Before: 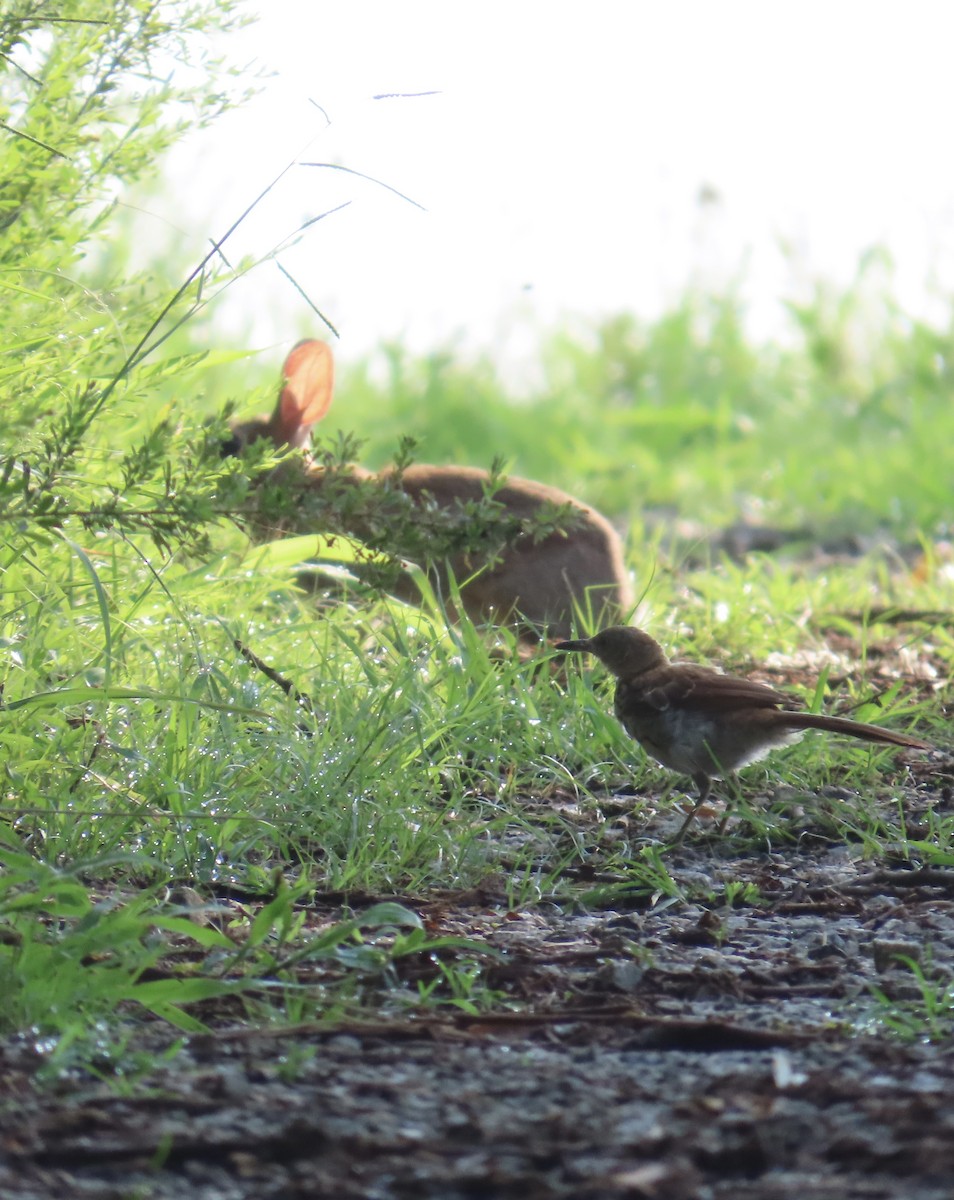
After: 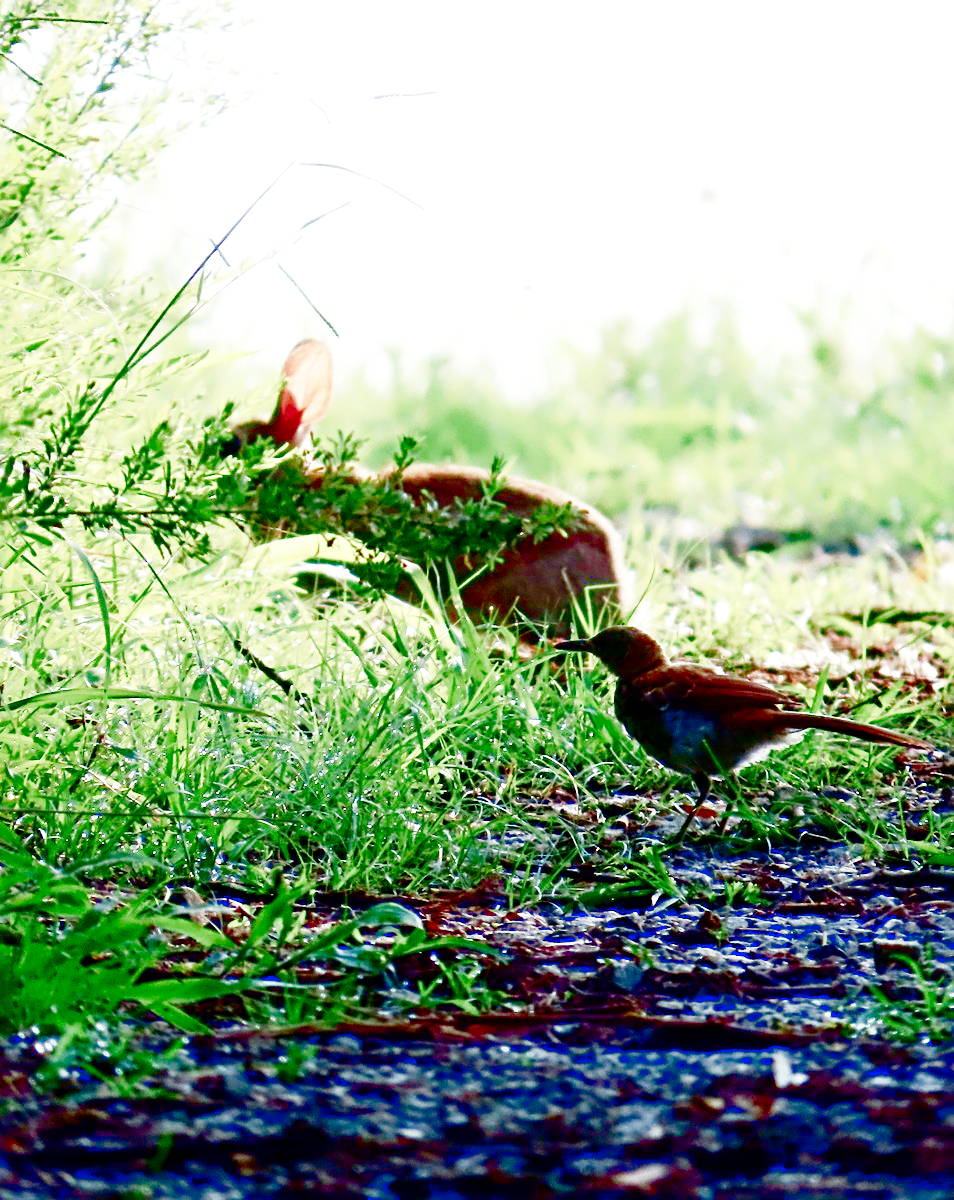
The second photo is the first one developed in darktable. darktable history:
base curve: curves: ch0 [(0, 0) (0.032, 0.037) (0.105, 0.228) (0.435, 0.76) (0.856, 0.983) (1, 1)], preserve colors none | blend: blend mode average, opacity 20%; mask: uniform (no mask)
filmic: grey point source 9, black point source -8.55, white point source 3.45, grey point target 18, white point target 100, output power 2.2, latitude stops 3.5, contrast 1.62, saturation 60, global saturation 70, balance -12, preserve color 1 | blend: blend mode average, opacity 100%; mask: uniform (no mask)
contrast brightness saturation: brightness -1, saturation 1 | blend: blend mode average, opacity 20%; mask: uniform (no mask)
tone curve: curves: ch0 [(0, 0) (0.004, 0.002) (0.02, 0.013) (0.218, 0.218) (0.664, 0.718) (0.832, 0.873) (1, 1)], preserve colors none | blend: blend mode average, opacity 100%; mask: uniform (no mask)
levels: levels [0, 0.478, 1] | blend: blend mode average, opacity 50%; mask: uniform (no mask)
sharpen: radius 4 | blend: blend mode average, opacity 50%; mask: uniform (no mask)
